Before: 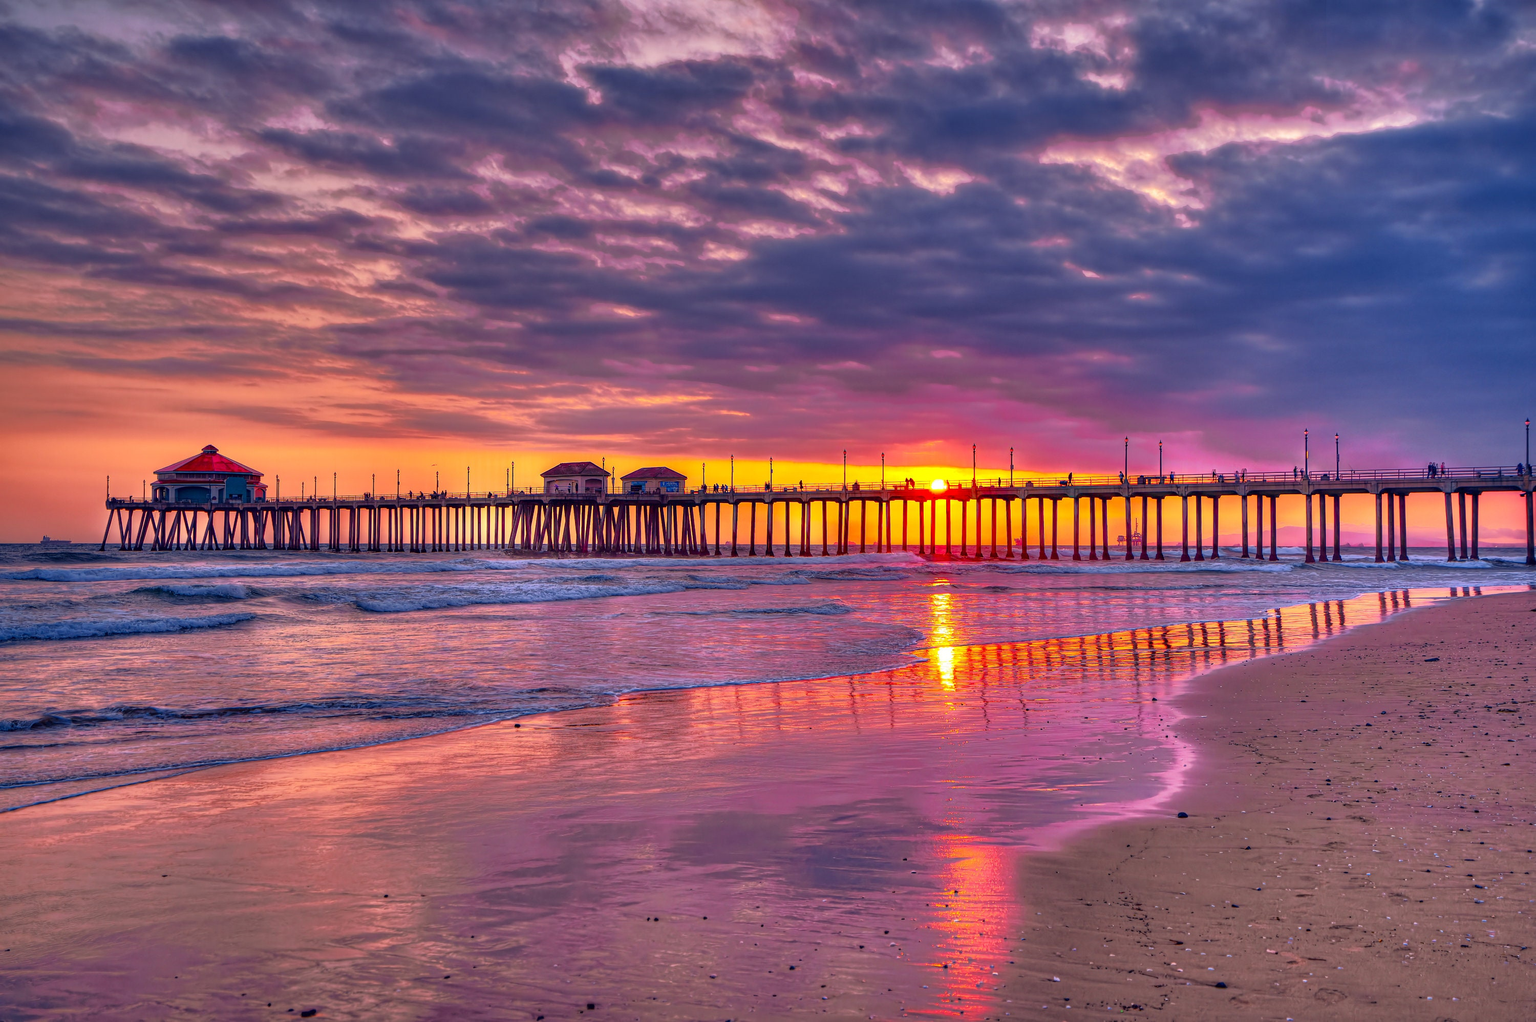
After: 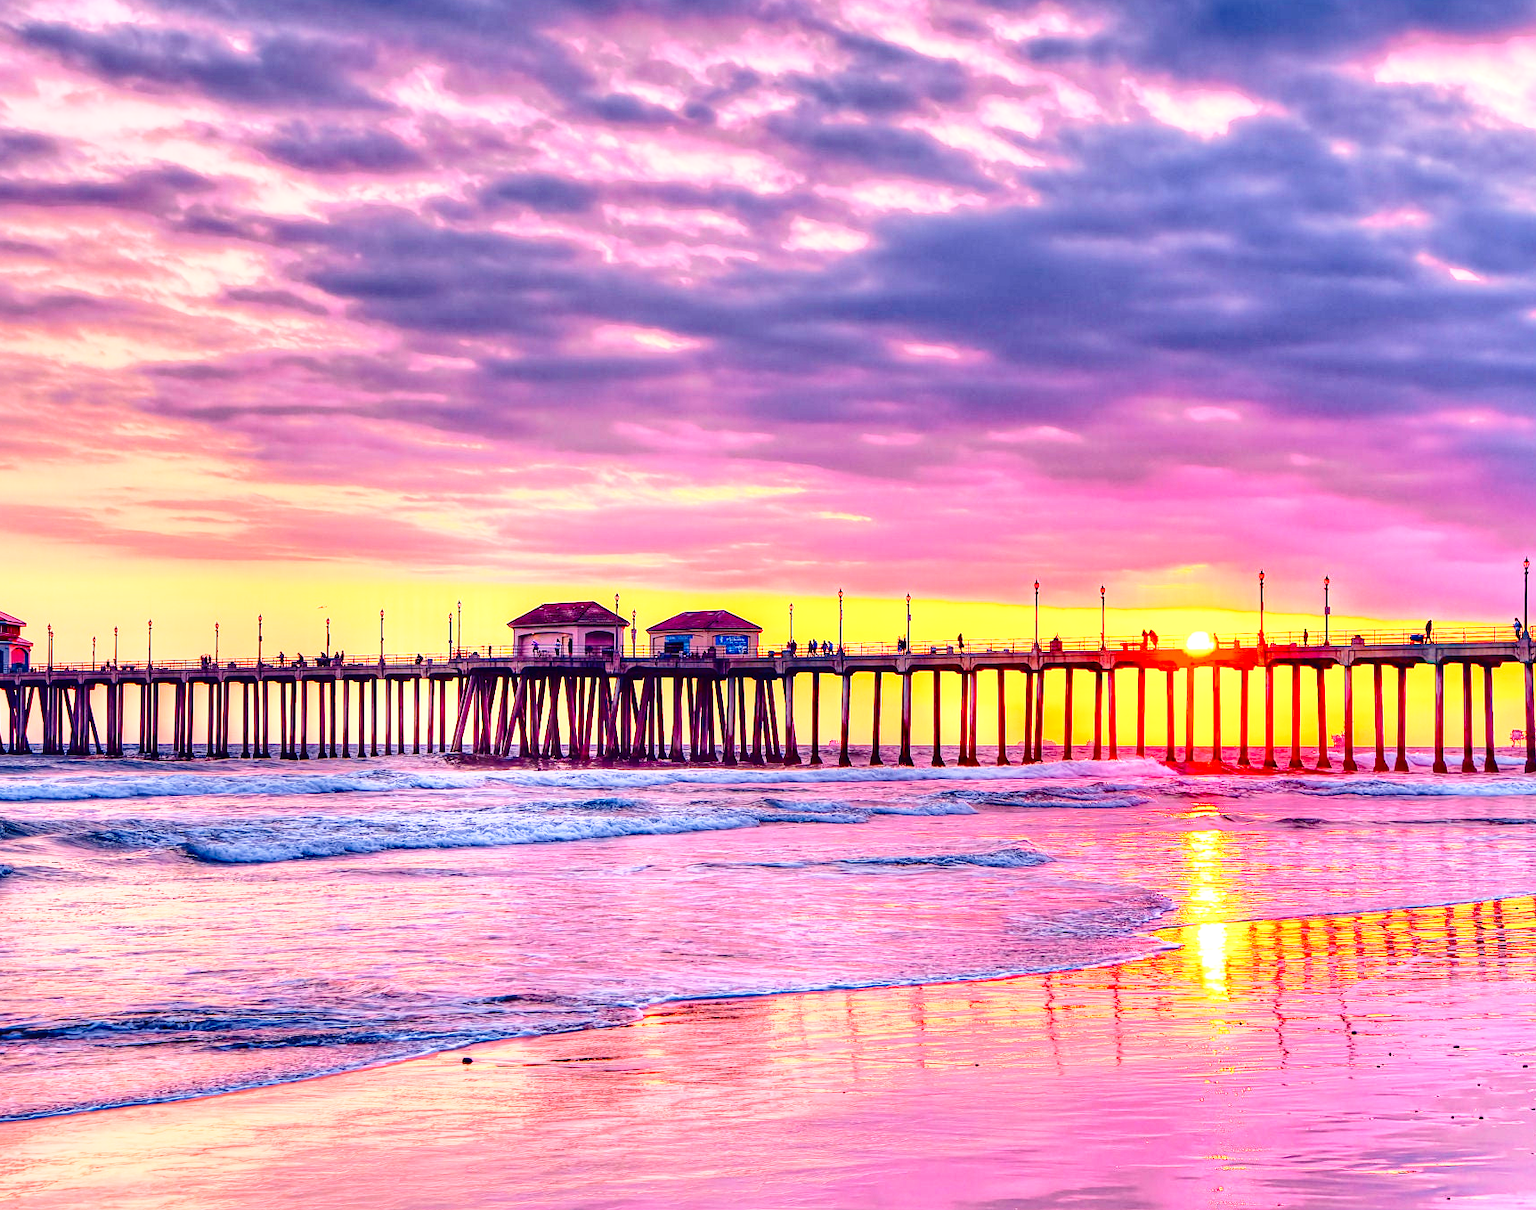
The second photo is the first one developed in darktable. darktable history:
crop: left 16.213%, top 11.372%, right 26.275%, bottom 20.516%
exposure: black level correction -0.002, exposure 0.714 EV, compensate highlight preservation false
base curve: curves: ch0 [(0, 0) (0.028, 0.03) (0.121, 0.232) (0.46, 0.748) (0.859, 0.968) (1, 1)], preserve colors none
contrast brightness saturation: contrast 0.205, brightness -0.101, saturation 0.099
velvia: on, module defaults
